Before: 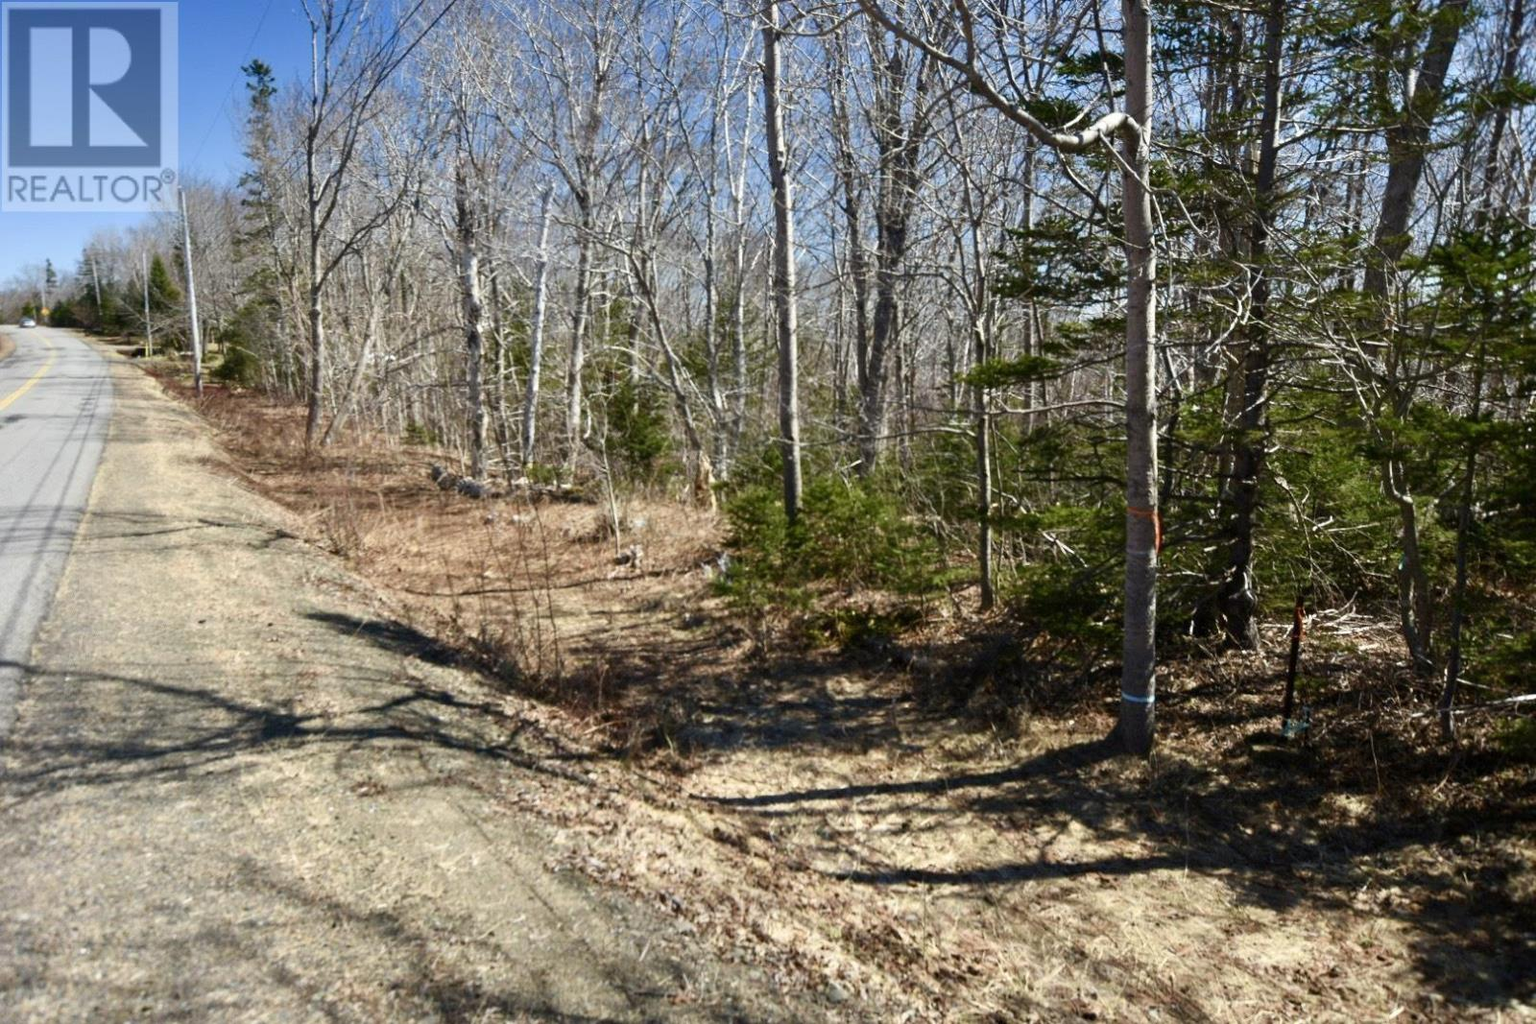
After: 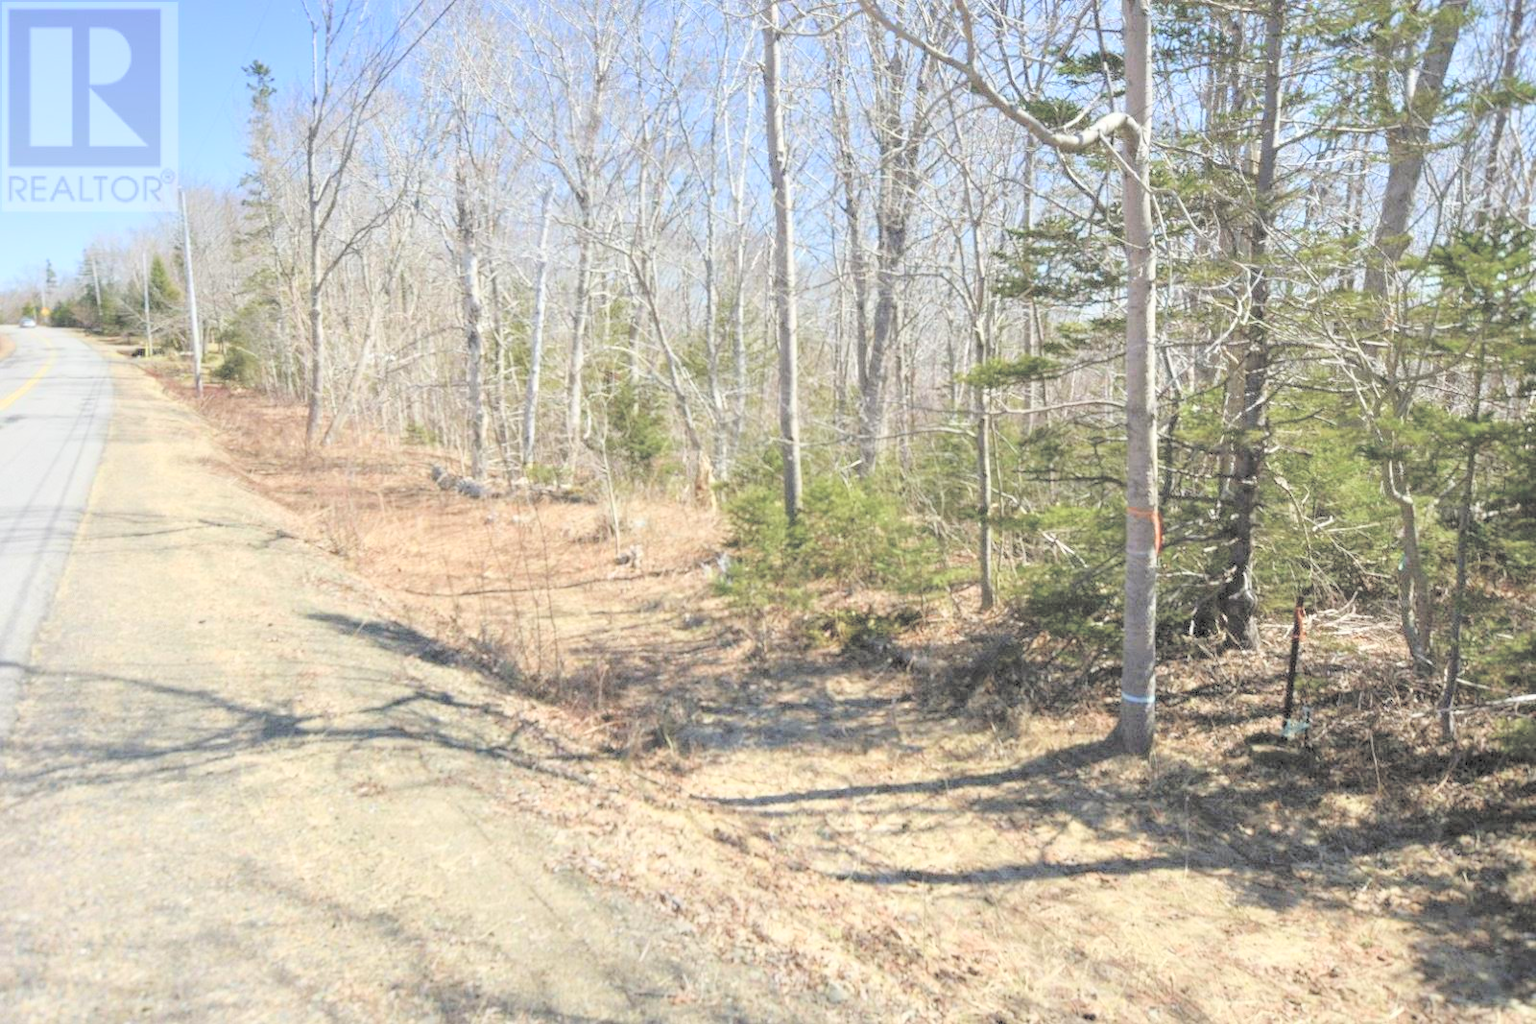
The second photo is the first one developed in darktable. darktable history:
contrast brightness saturation: brightness 0.994
